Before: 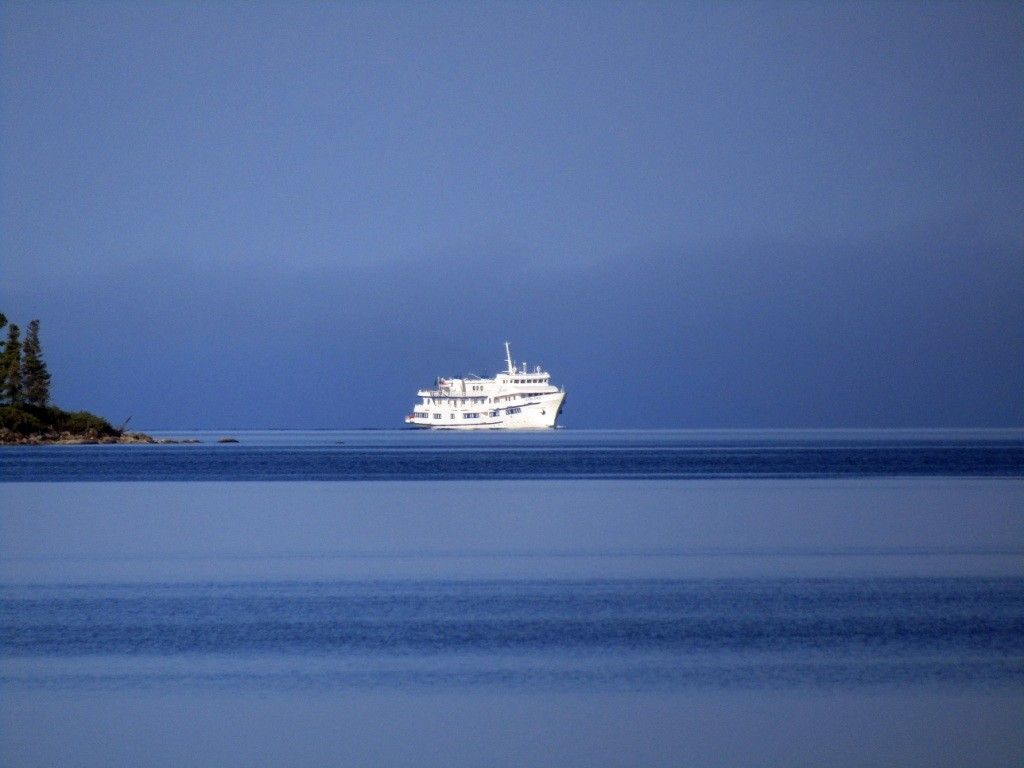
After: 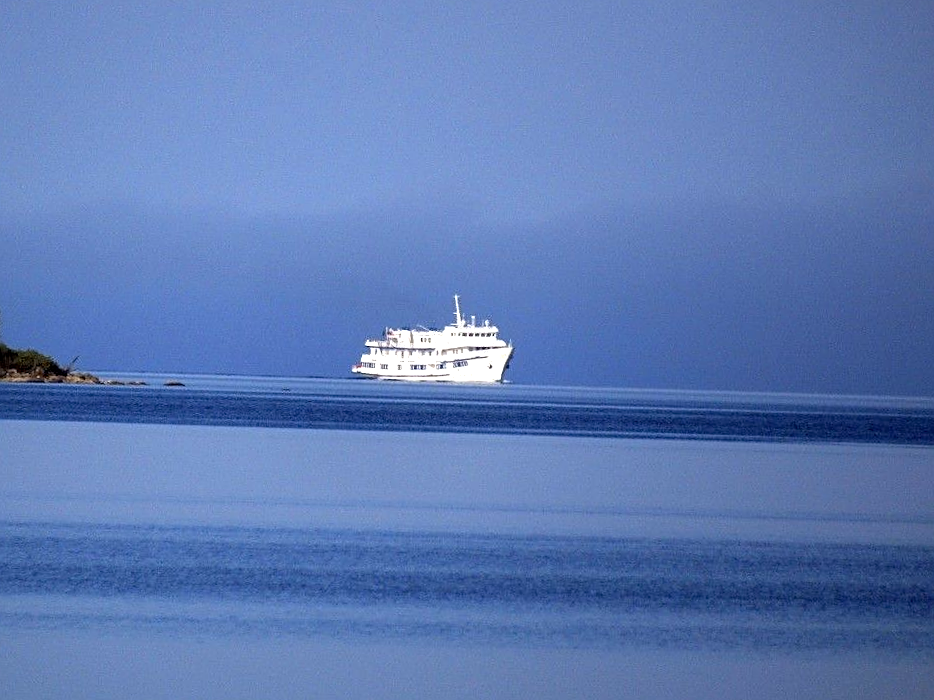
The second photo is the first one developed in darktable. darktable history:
exposure: black level correction 0.001, exposure 0.5 EV, compensate exposure bias true, compensate highlight preservation false
sharpen: amount 0.55
crop and rotate: angle -1.96°, left 3.097%, top 4.154%, right 1.586%, bottom 0.529%
